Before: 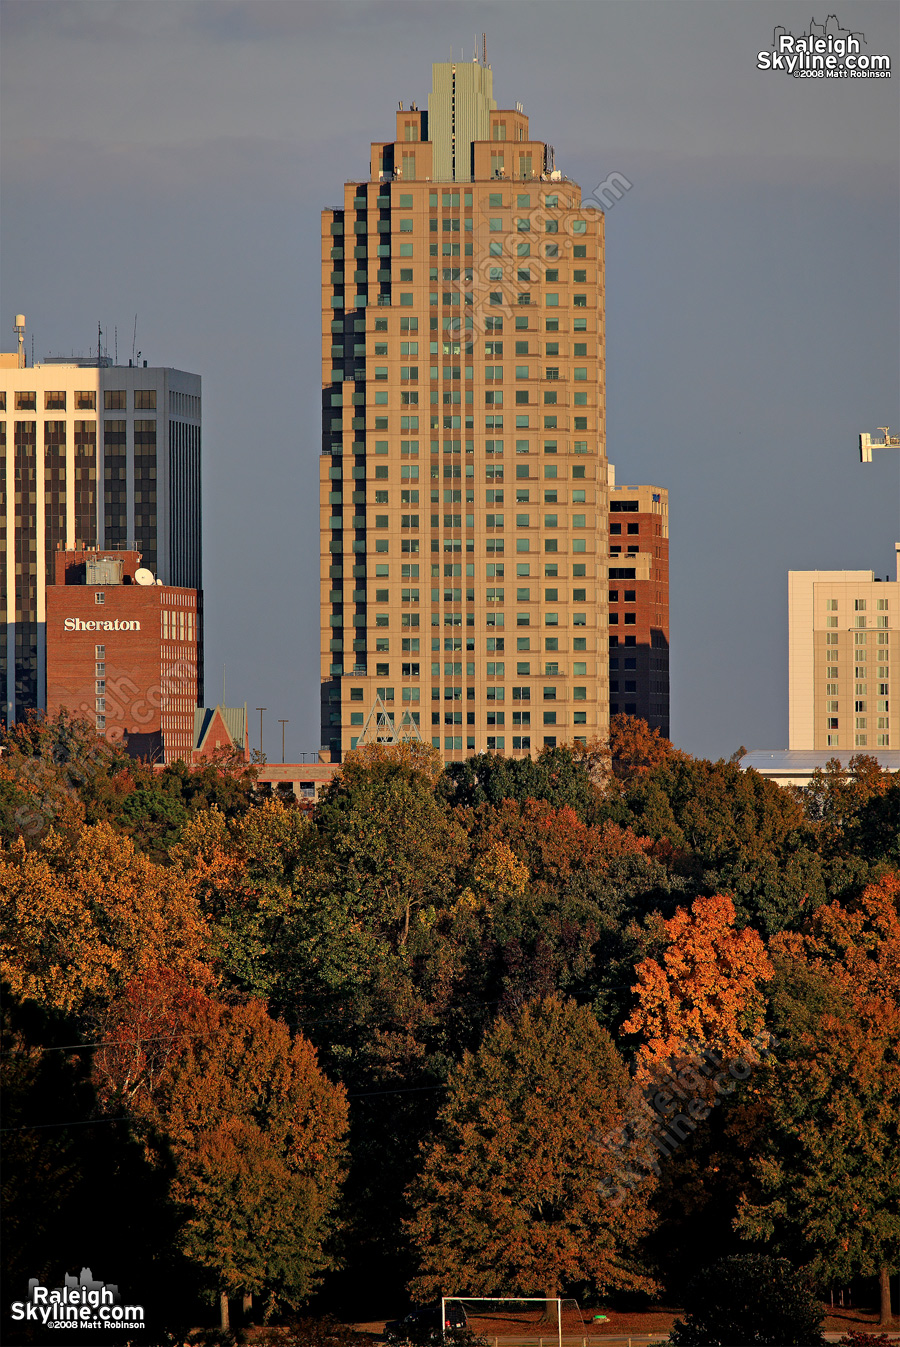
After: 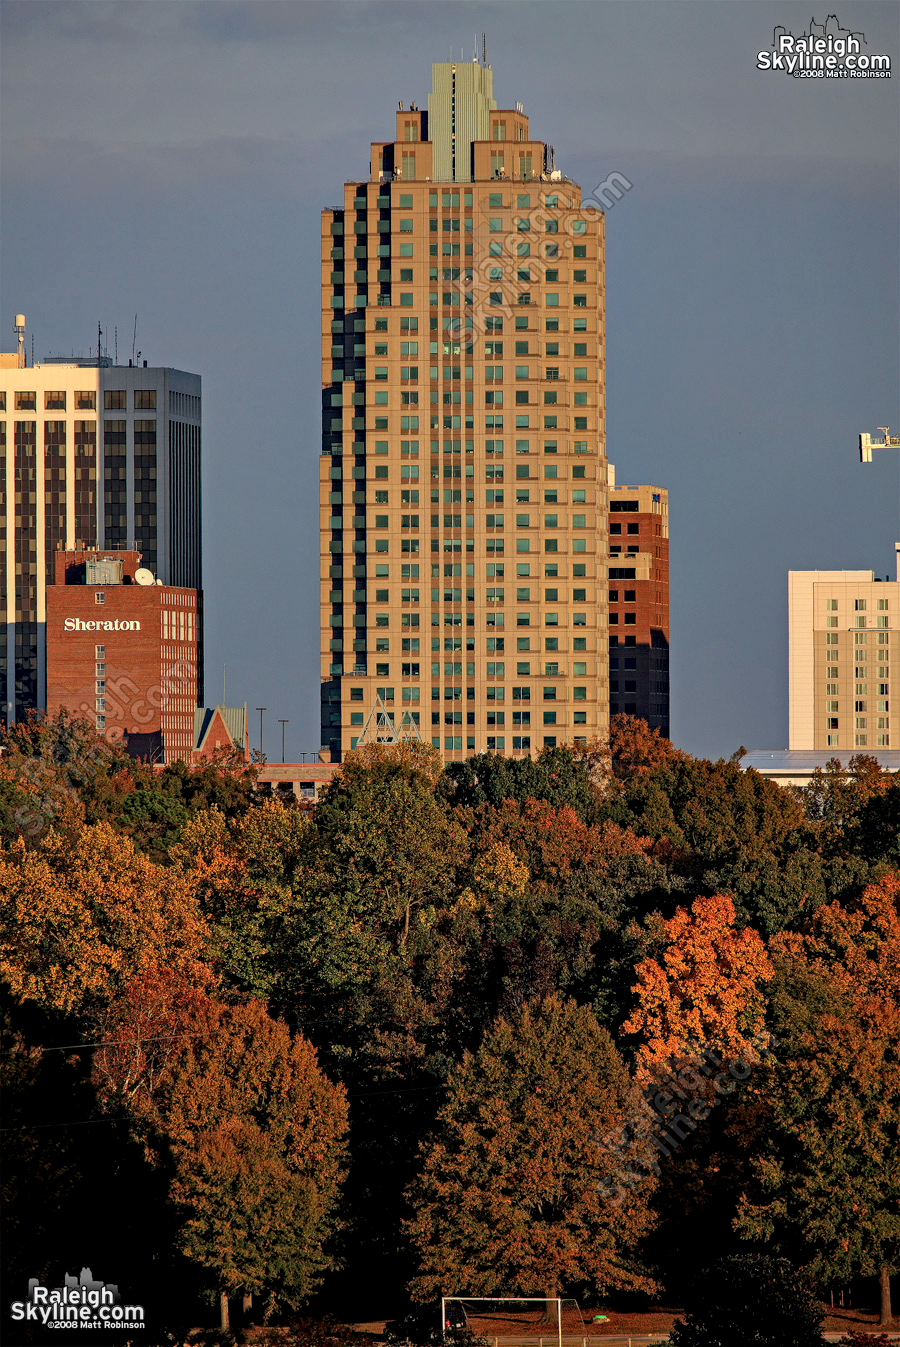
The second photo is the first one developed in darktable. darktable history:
local contrast: detail 130%
haze removal: on, module defaults
